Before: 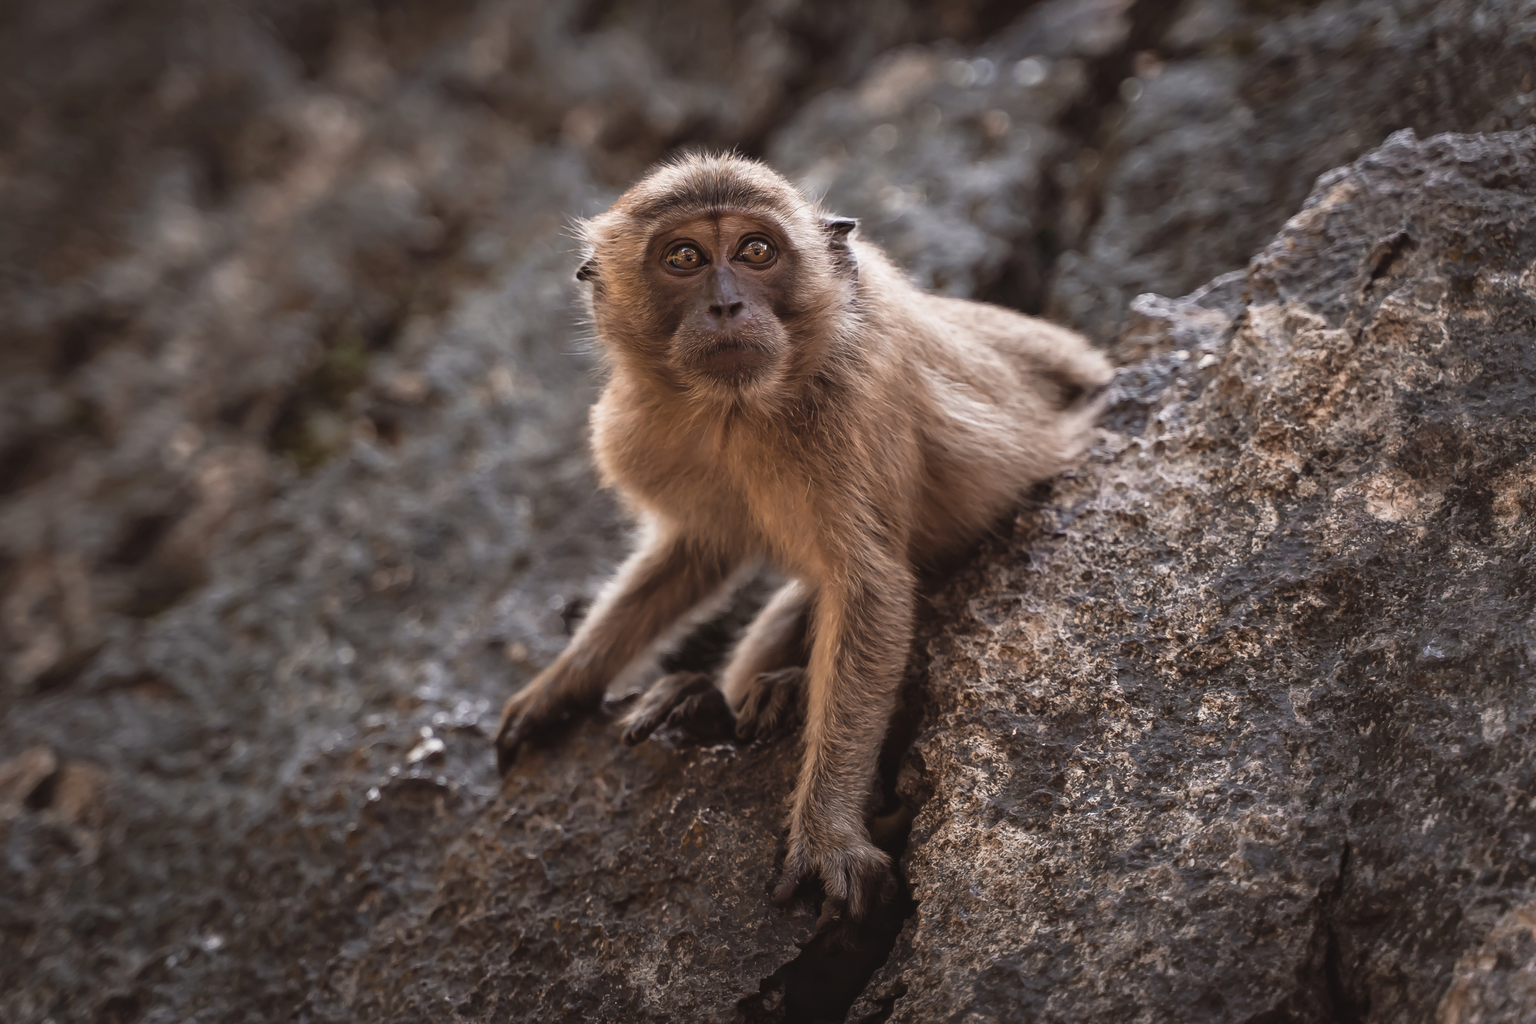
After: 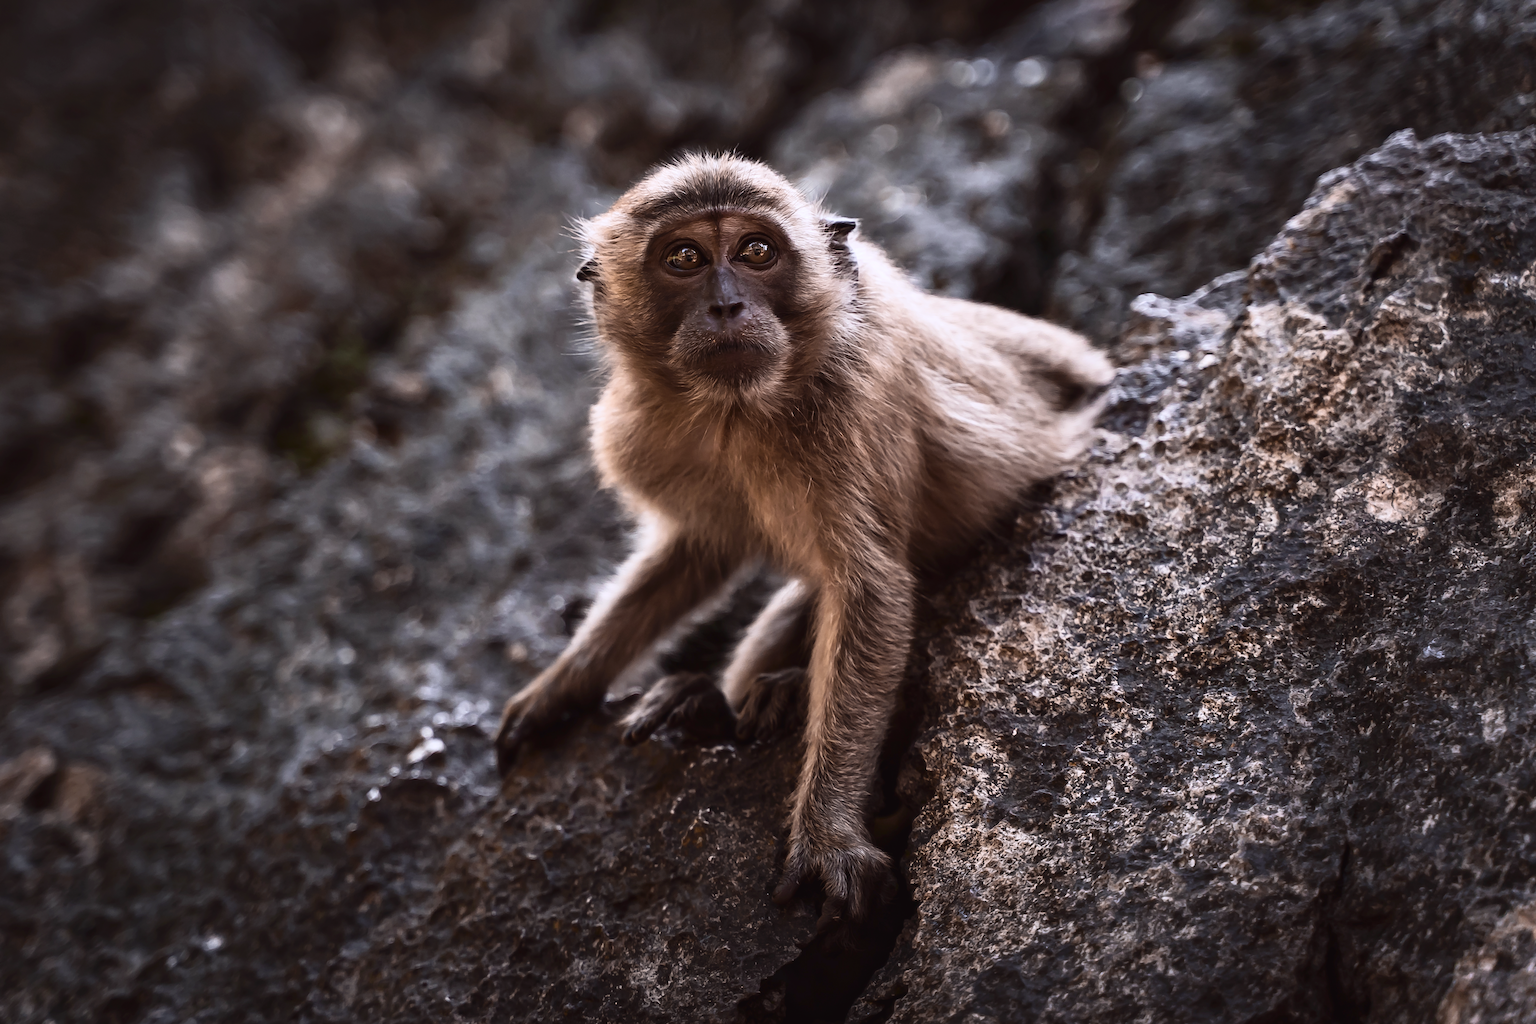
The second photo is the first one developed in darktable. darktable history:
contrast brightness saturation: contrast 0.299
color calibration: gray › normalize channels true, illuminant as shot in camera, x 0.358, y 0.373, temperature 4628.91 K, gamut compression 0.024
